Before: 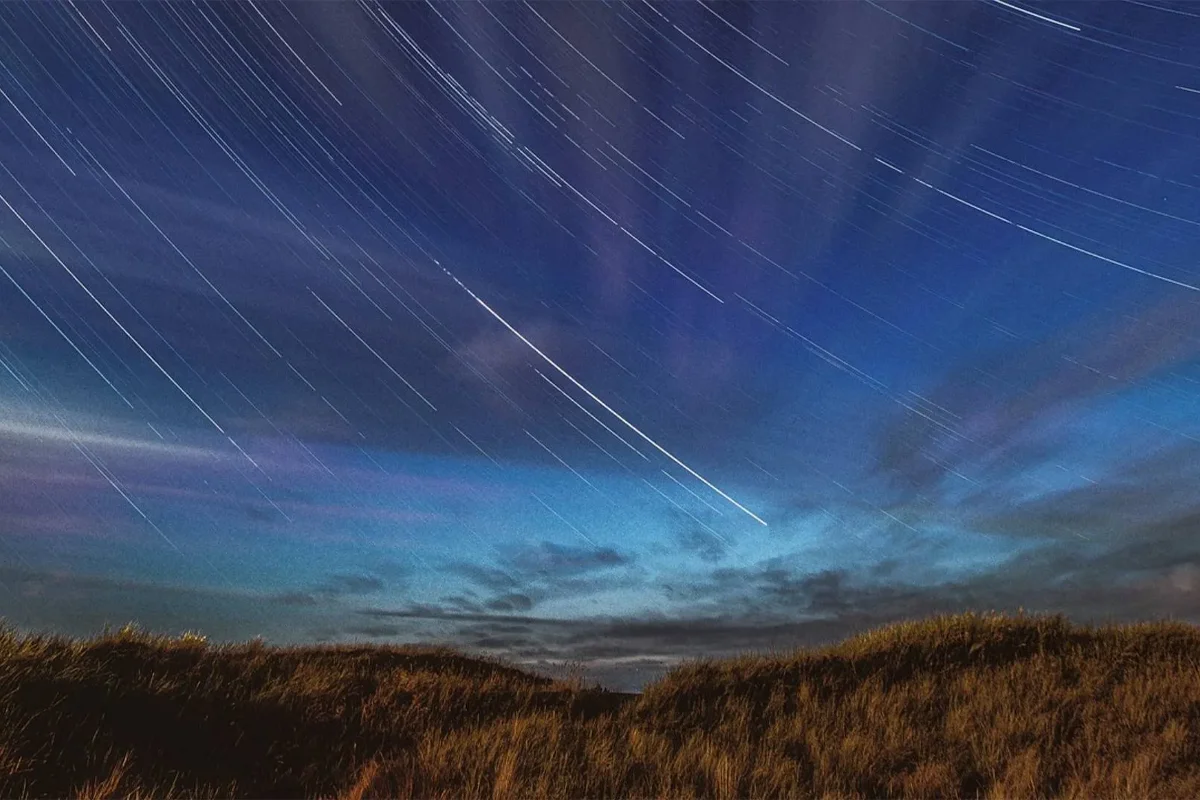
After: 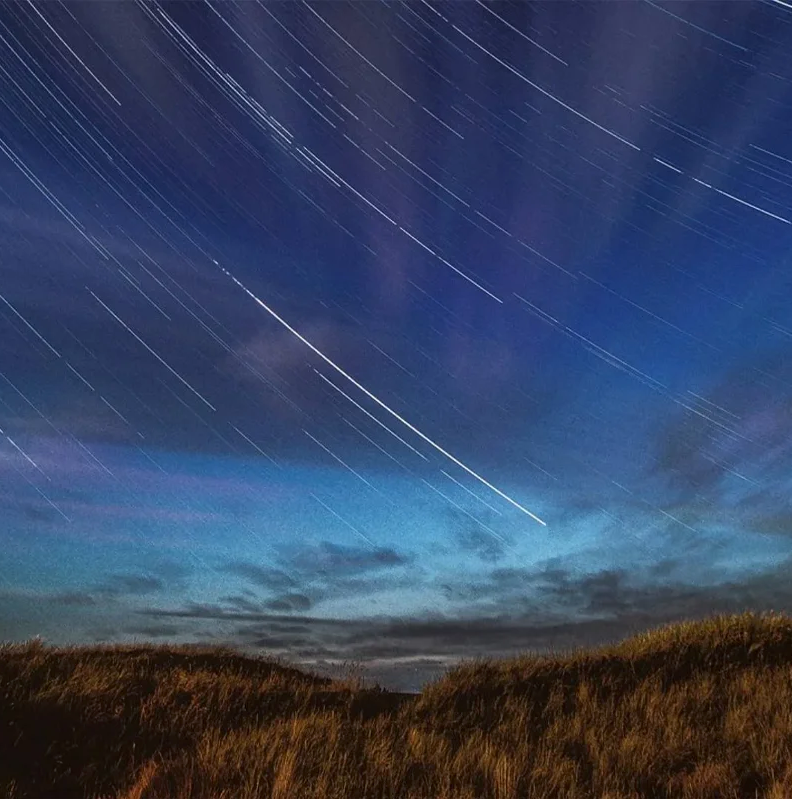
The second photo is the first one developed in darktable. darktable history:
crop and rotate: left 18.442%, right 15.508%
shadows and highlights: shadows -30, highlights 30
